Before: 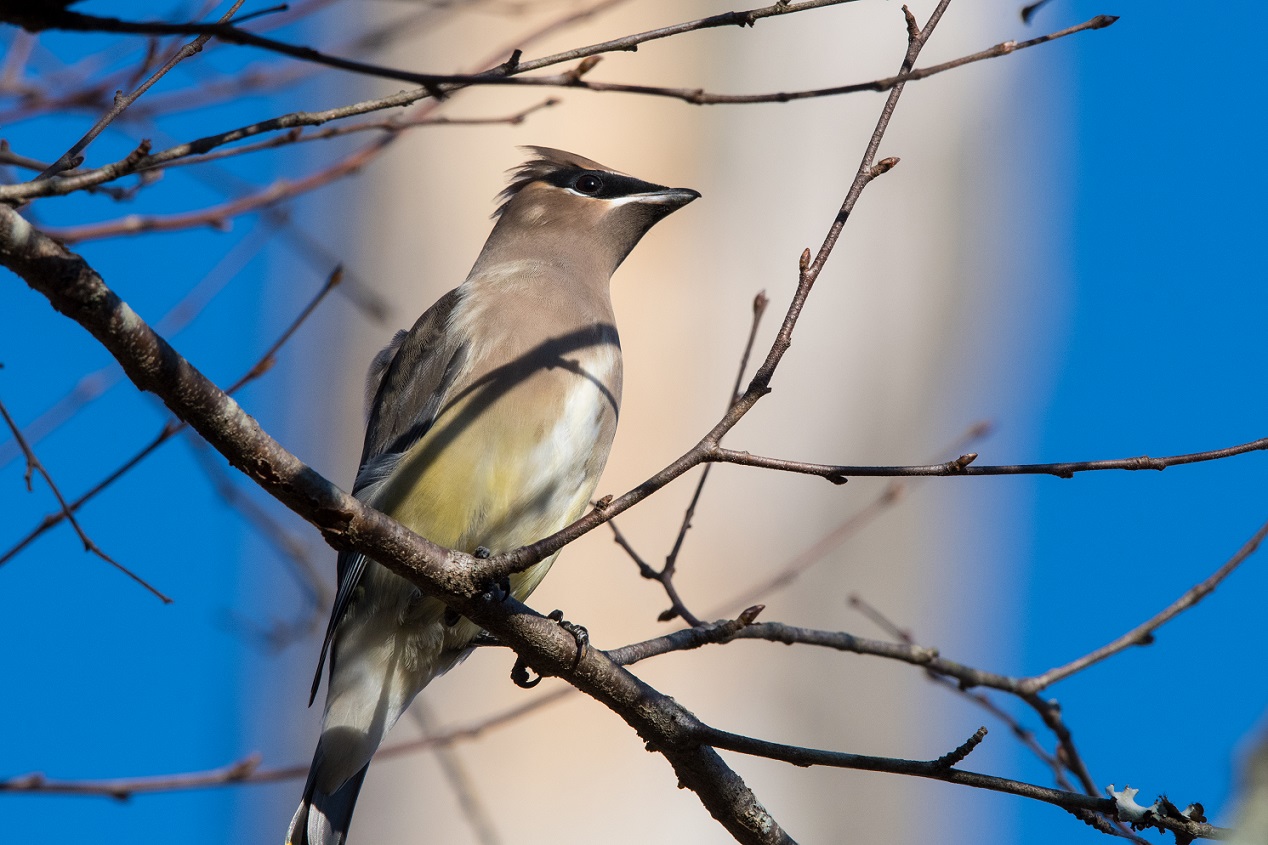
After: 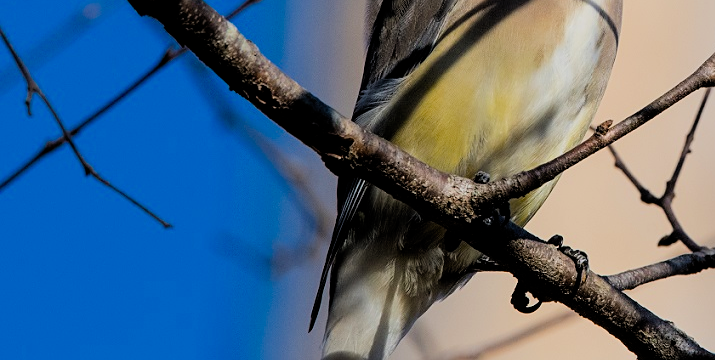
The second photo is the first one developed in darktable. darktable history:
filmic rgb: black relative exposure -7.6 EV, white relative exposure 4.64 EV, threshold 3 EV, target black luminance 0%, hardness 3.55, latitude 50.51%, contrast 1.033, highlights saturation mix 10%, shadows ↔ highlights balance -0.198%, color science v4 (2020), enable highlight reconstruction true
sharpen: amount 0.2
crop: top 44.483%, right 43.593%, bottom 12.892%
